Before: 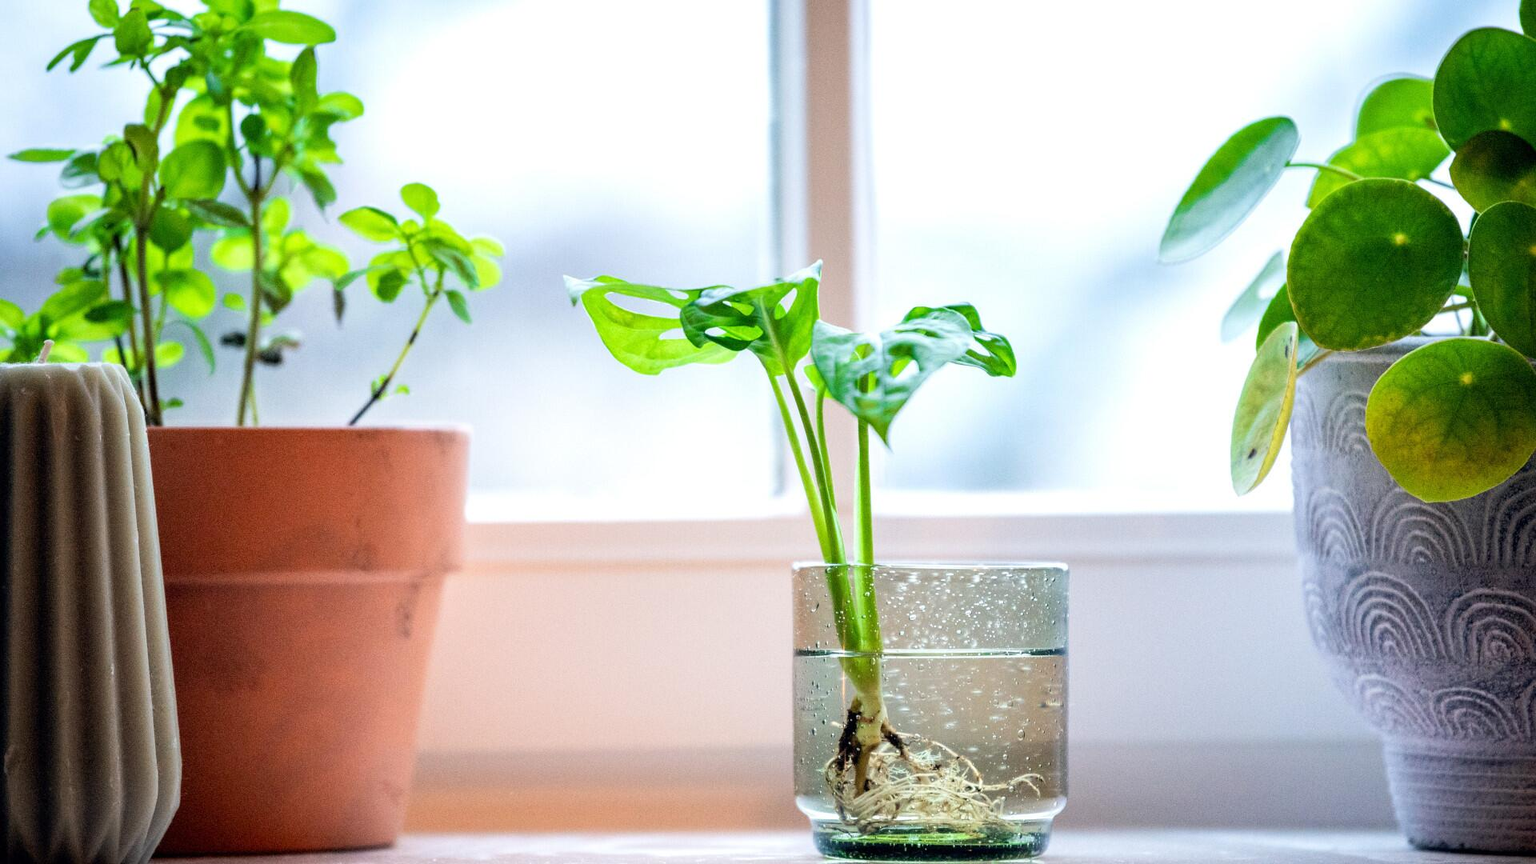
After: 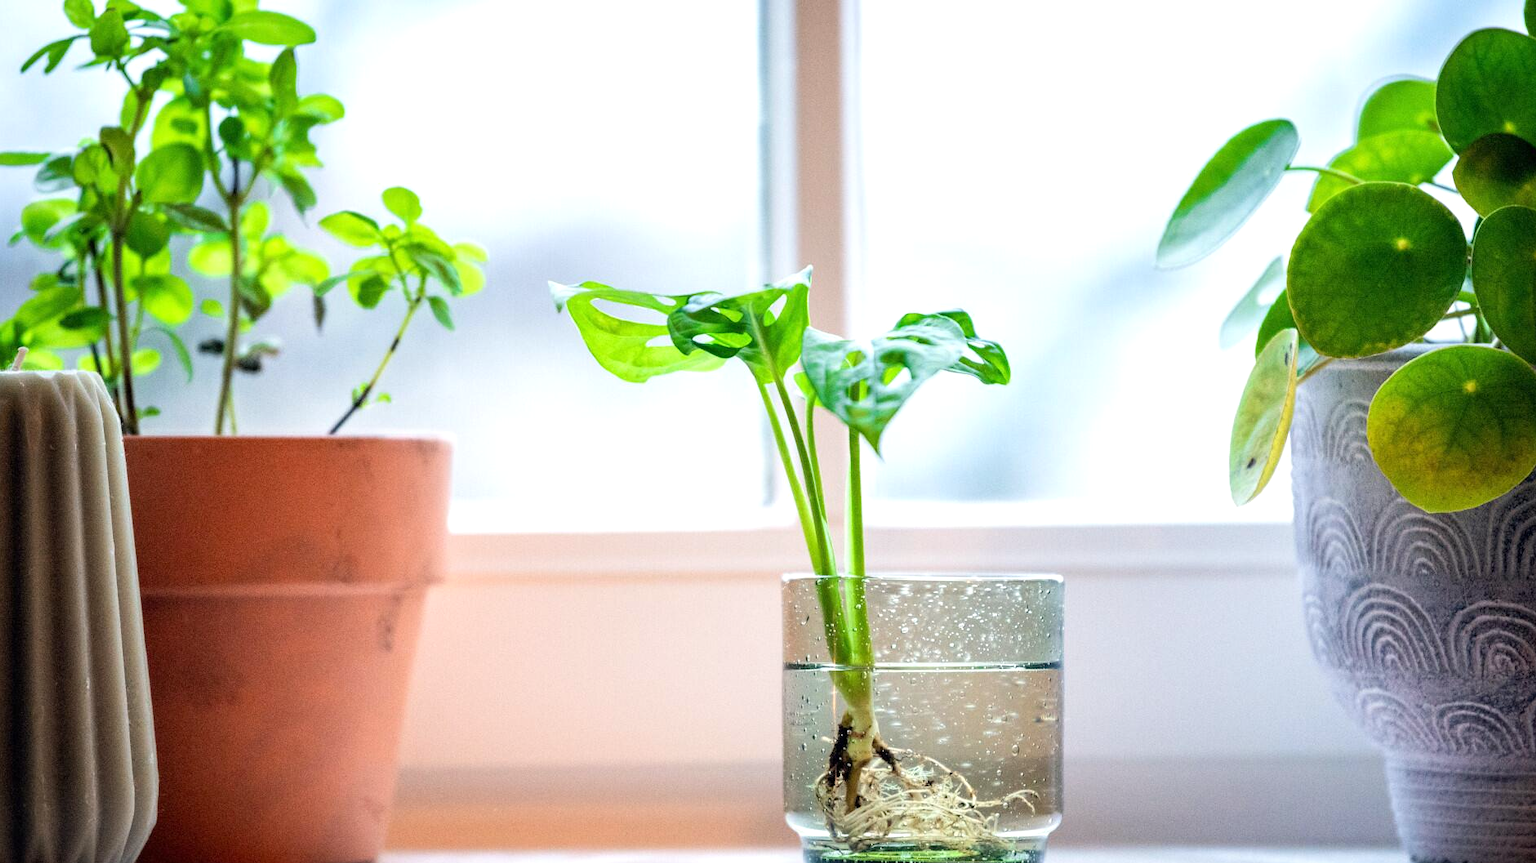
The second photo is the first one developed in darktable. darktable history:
exposure: exposure 0.131 EV, compensate highlight preservation false
white balance: red 1.009, blue 0.985
crop: left 1.743%, right 0.268%, bottom 2.011%
